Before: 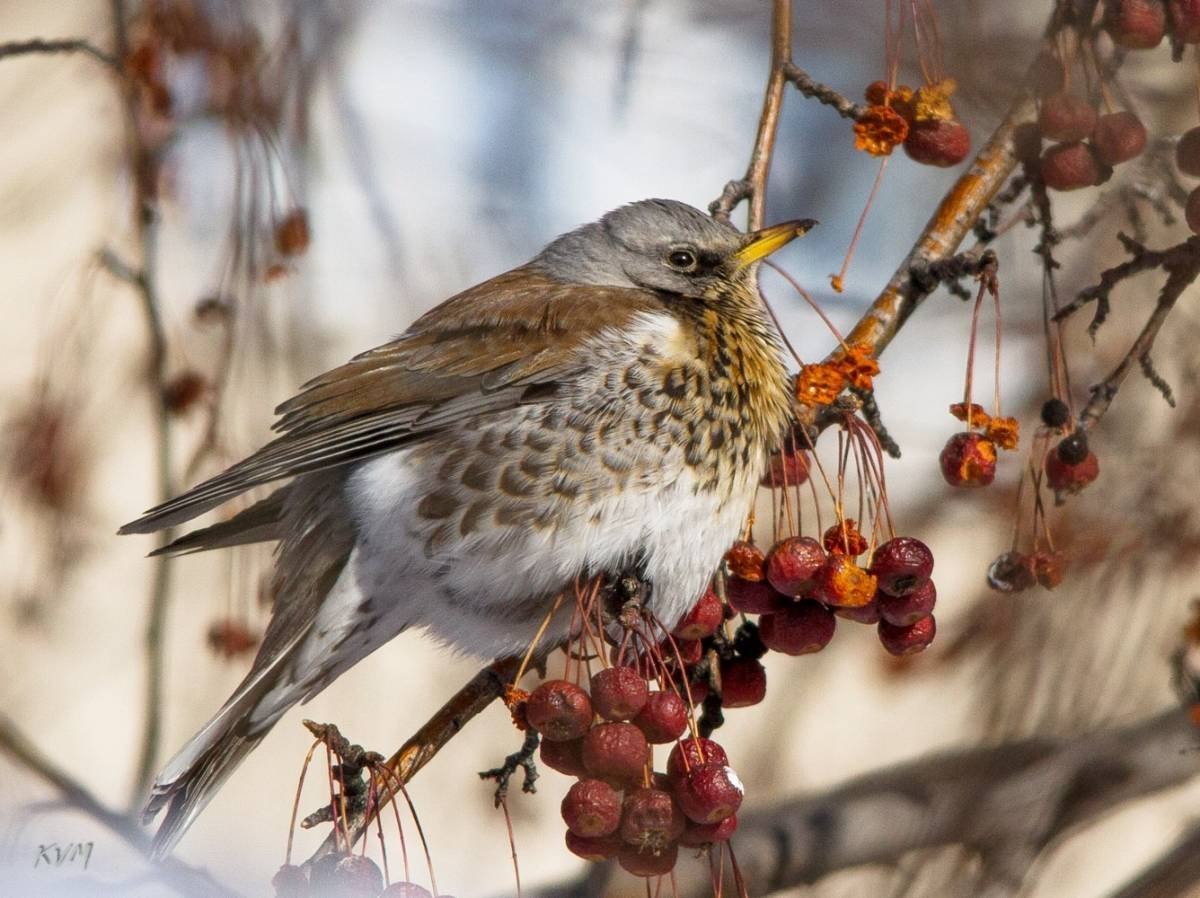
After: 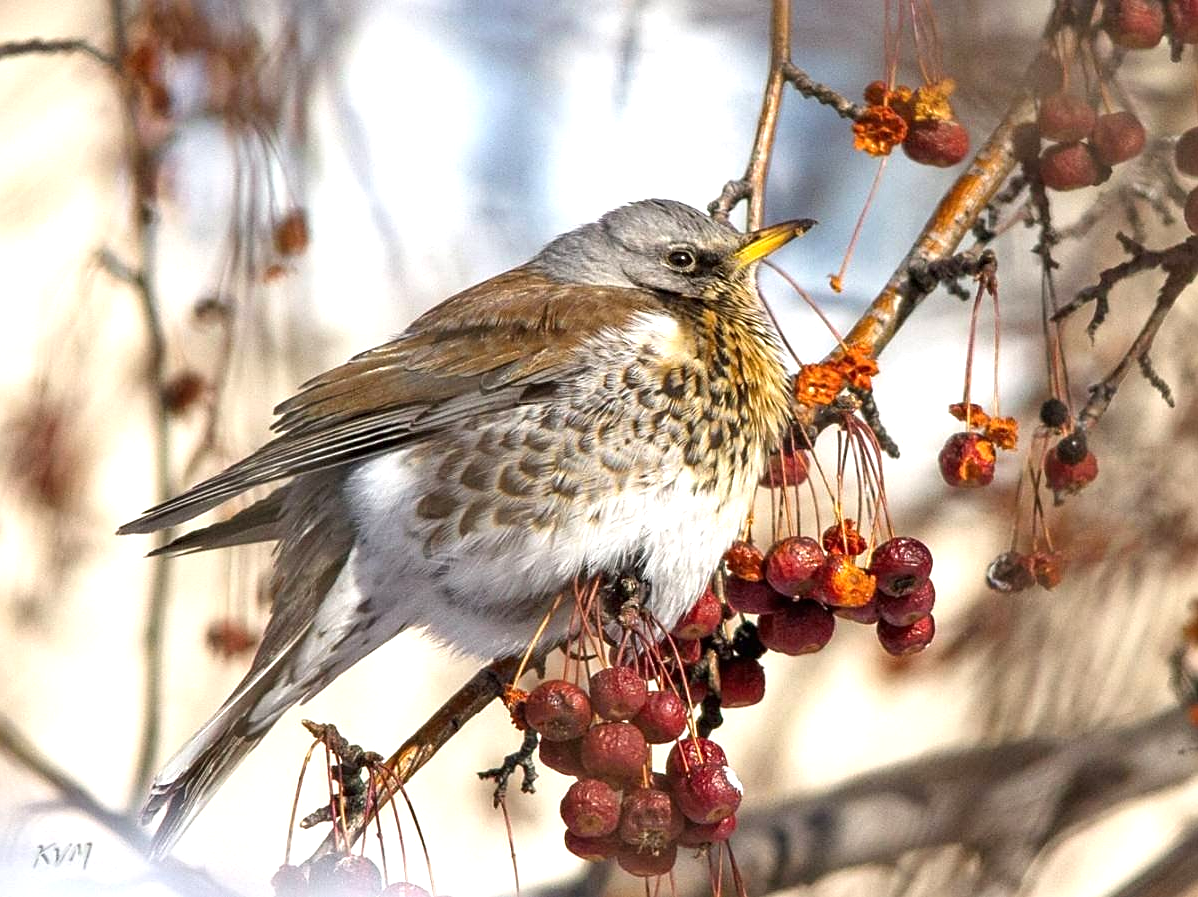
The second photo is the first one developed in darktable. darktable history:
crop and rotate: left 0.126%
exposure: black level correction 0, exposure 0.7 EV, compensate exposure bias true, compensate highlight preservation false
sharpen: on, module defaults
tone equalizer: on, module defaults
